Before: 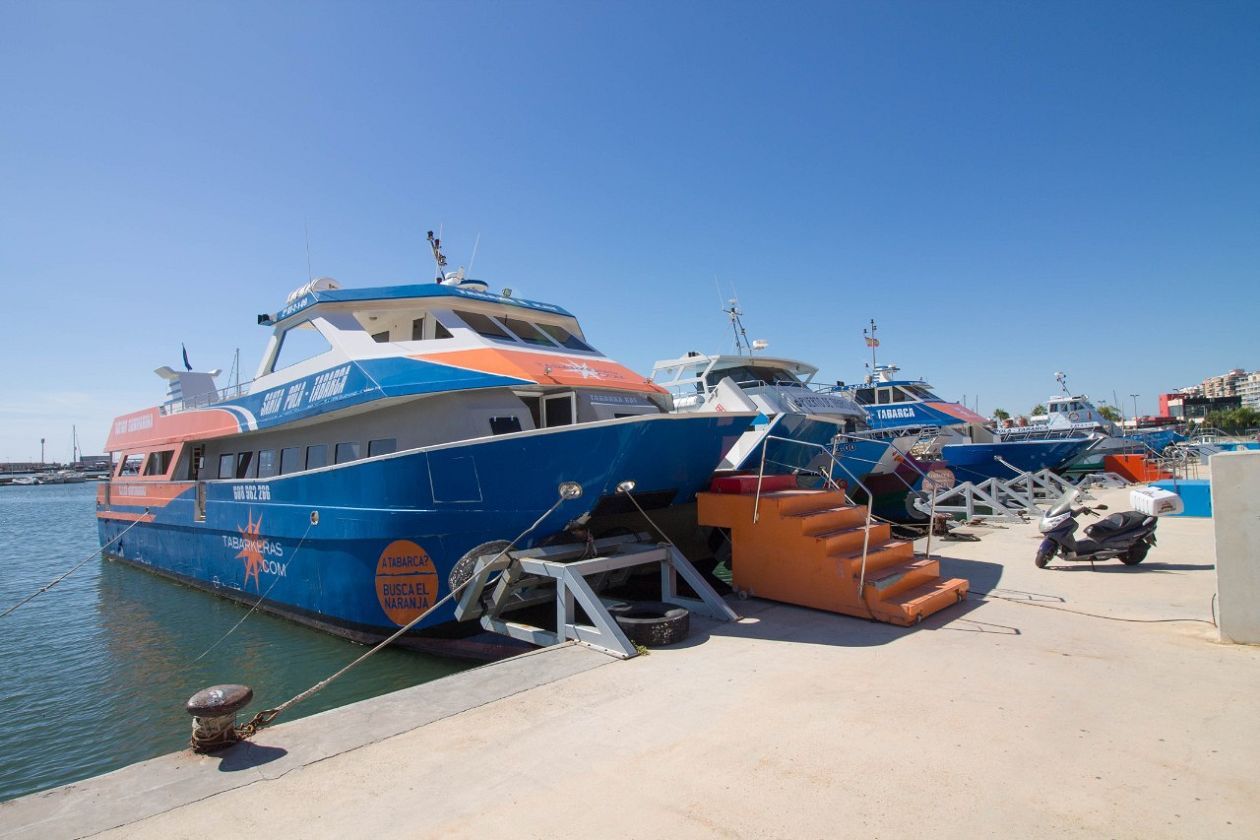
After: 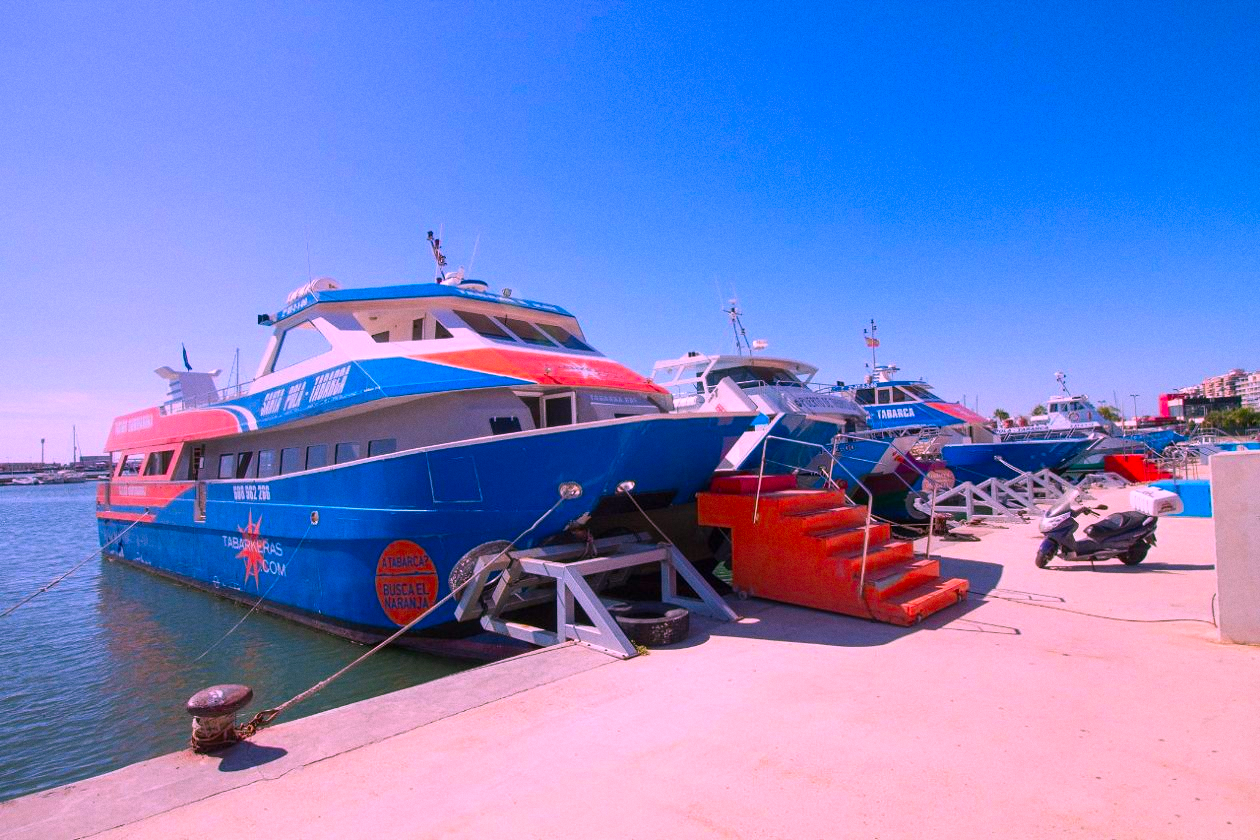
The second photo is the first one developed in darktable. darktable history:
grain: coarseness 0.09 ISO, strength 16.61%
color correction: highlights a* 19.5, highlights b* -11.53, saturation 1.69
